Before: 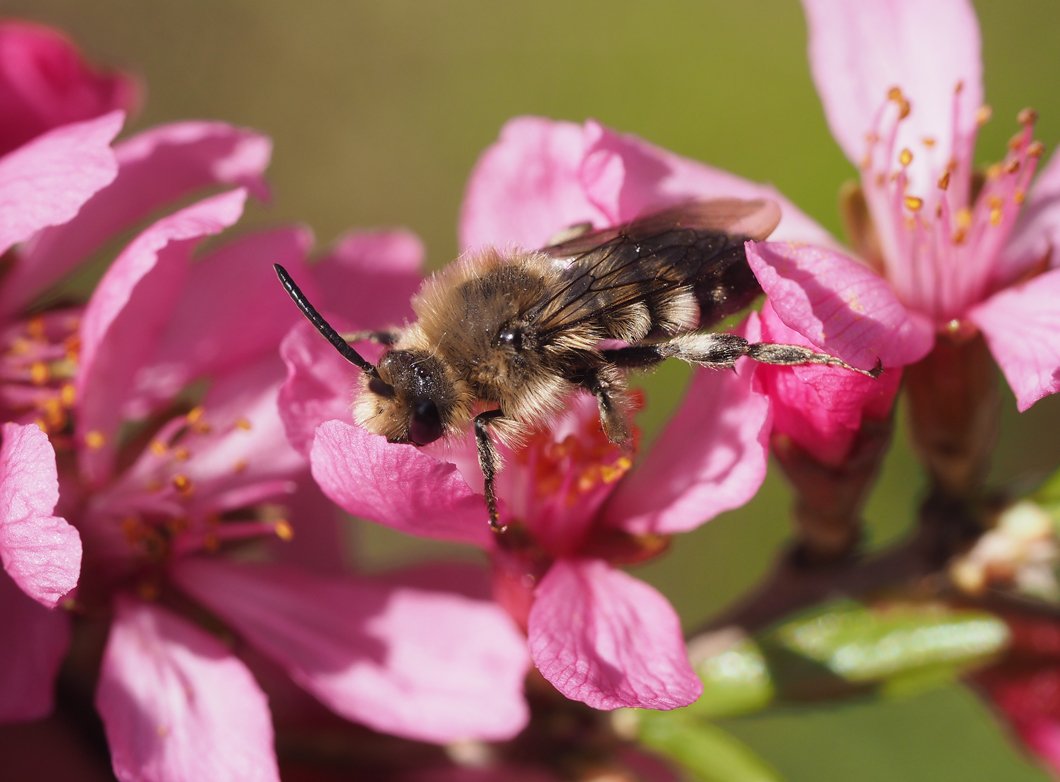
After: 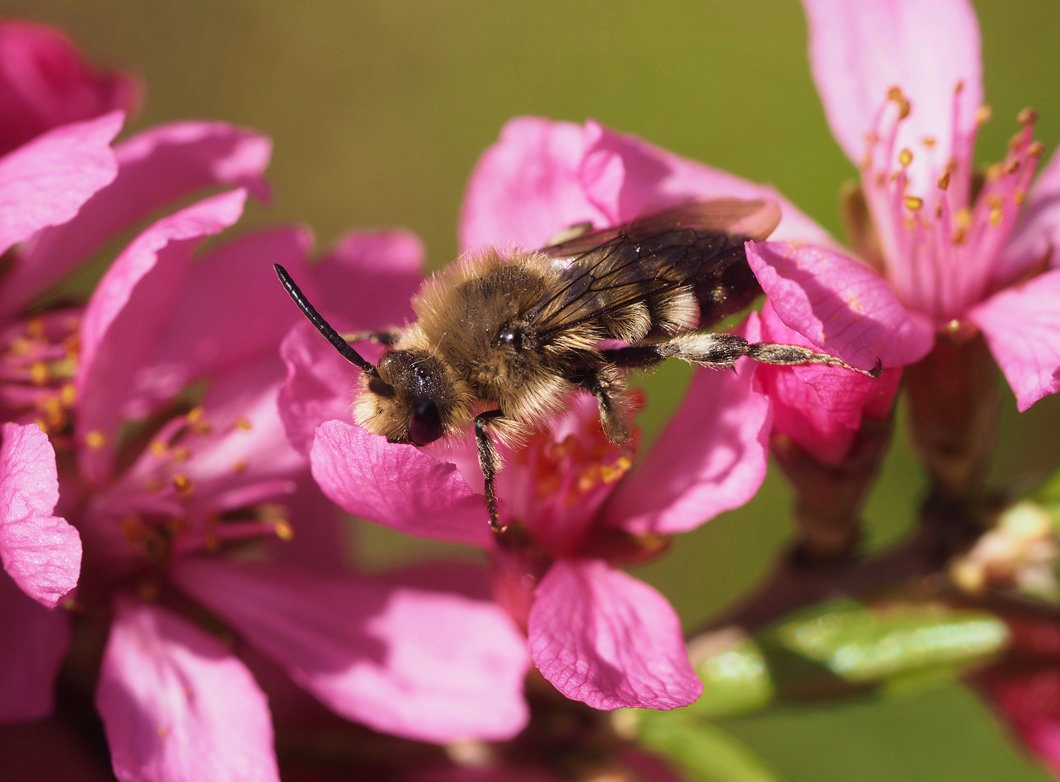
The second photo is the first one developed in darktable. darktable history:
base curve: curves: ch0 [(0, 0) (0.303, 0.277) (1, 1)]
velvia: strength 45%
